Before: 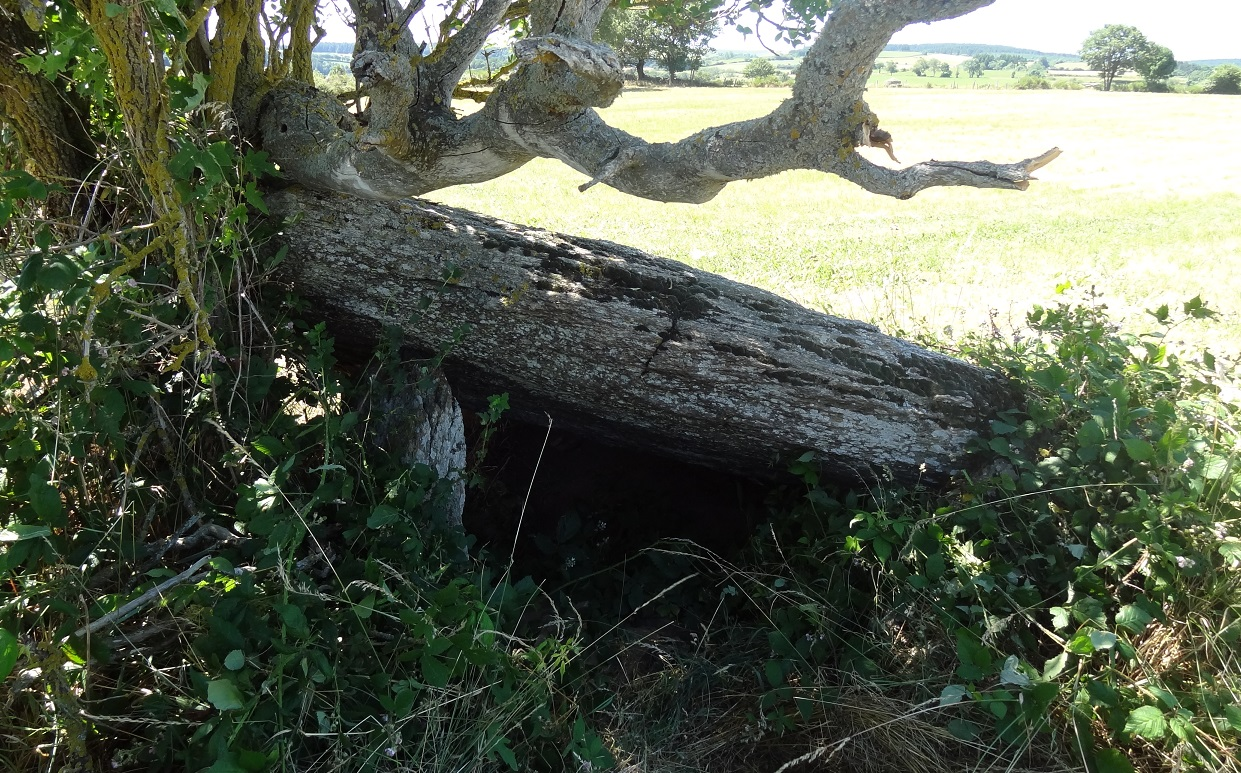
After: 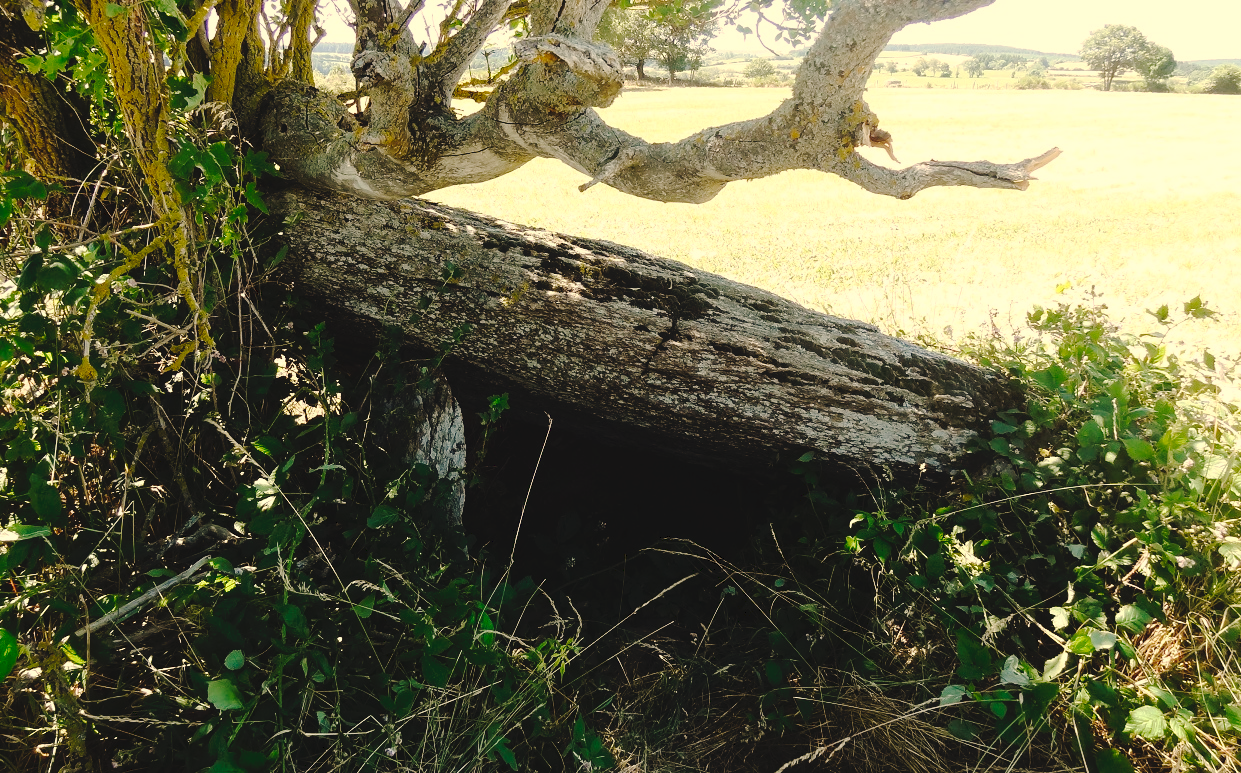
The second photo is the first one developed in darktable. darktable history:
color balance rgb: global vibrance 6.81%, saturation formula JzAzBz (2021)
tone curve: curves: ch0 [(0, 0) (0.003, 0.057) (0.011, 0.061) (0.025, 0.065) (0.044, 0.075) (0.069, 0.082) (0.1, 0.09) (0.136, 0.102) (0.177, 0.145) (0.224, 0.195) (0.277, 0.27) (0.335, 0.374) (0.399, 0.486) (0.468, 0.578) (0.543, 0.652) (0.623, 0.717) (0.709, 0.778) (0.801, 0.837) (0.898, 0.909) (1, 1)], preserve colors none
white balance: red 1.138, green 0.996, blue 0.812
